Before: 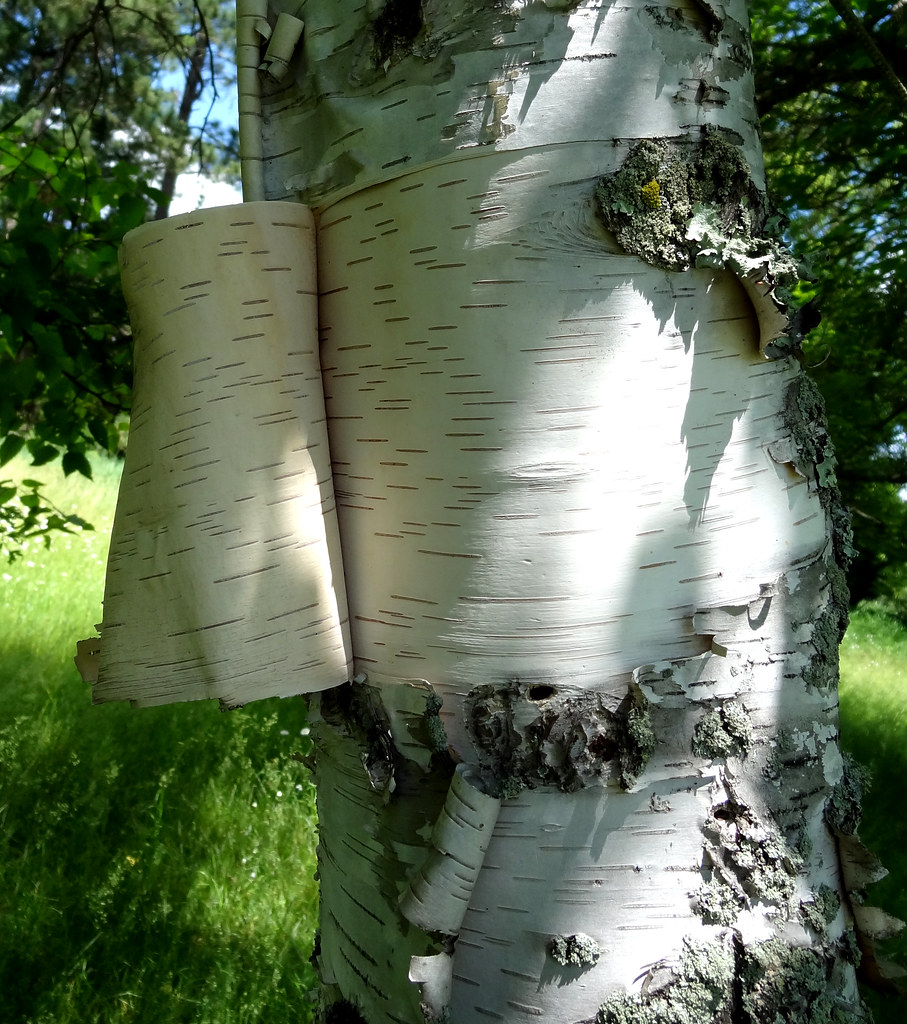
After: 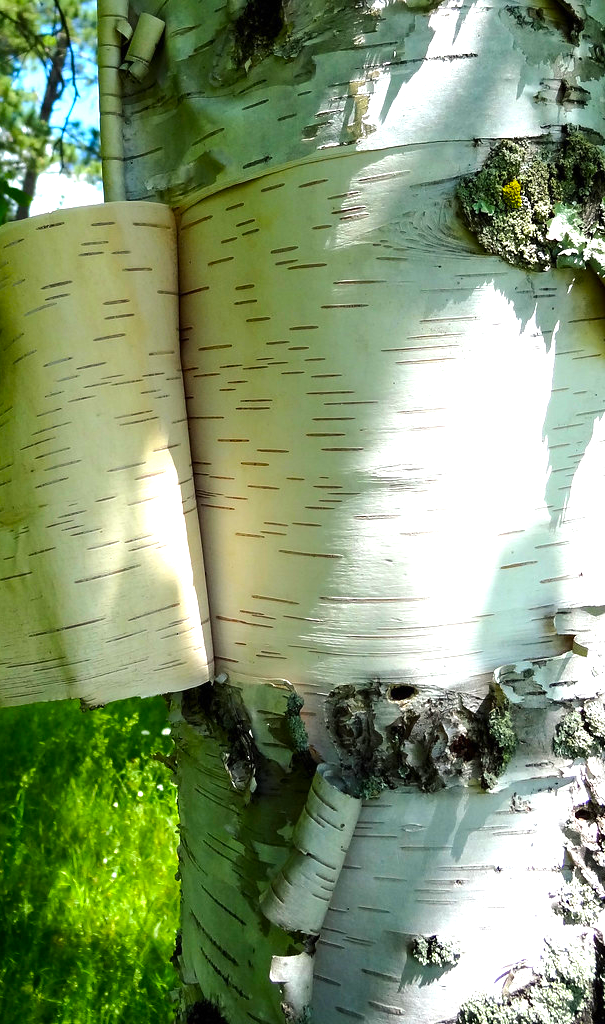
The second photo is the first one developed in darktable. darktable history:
crop: left 15.397%, right 17.862%
exposure: black level correction 0, exposure 0.701 EV, compensate highlight preservation false
color balance rgb: shadows lift › chroma 2.025%, shadows lift › hue 187.64°, power › chroma 0.301%, power › hue 25.31°, linear chroma grading › global chroma 25.277%, perceptual saturation grading › global saturation 0.586%, perceptual brilliance grading › highlights 6.171%, perceptual brilliance grading › mid-tones 16.509%, perceptual brilliance grading › shadows -5.221%, global vibrance 20%
